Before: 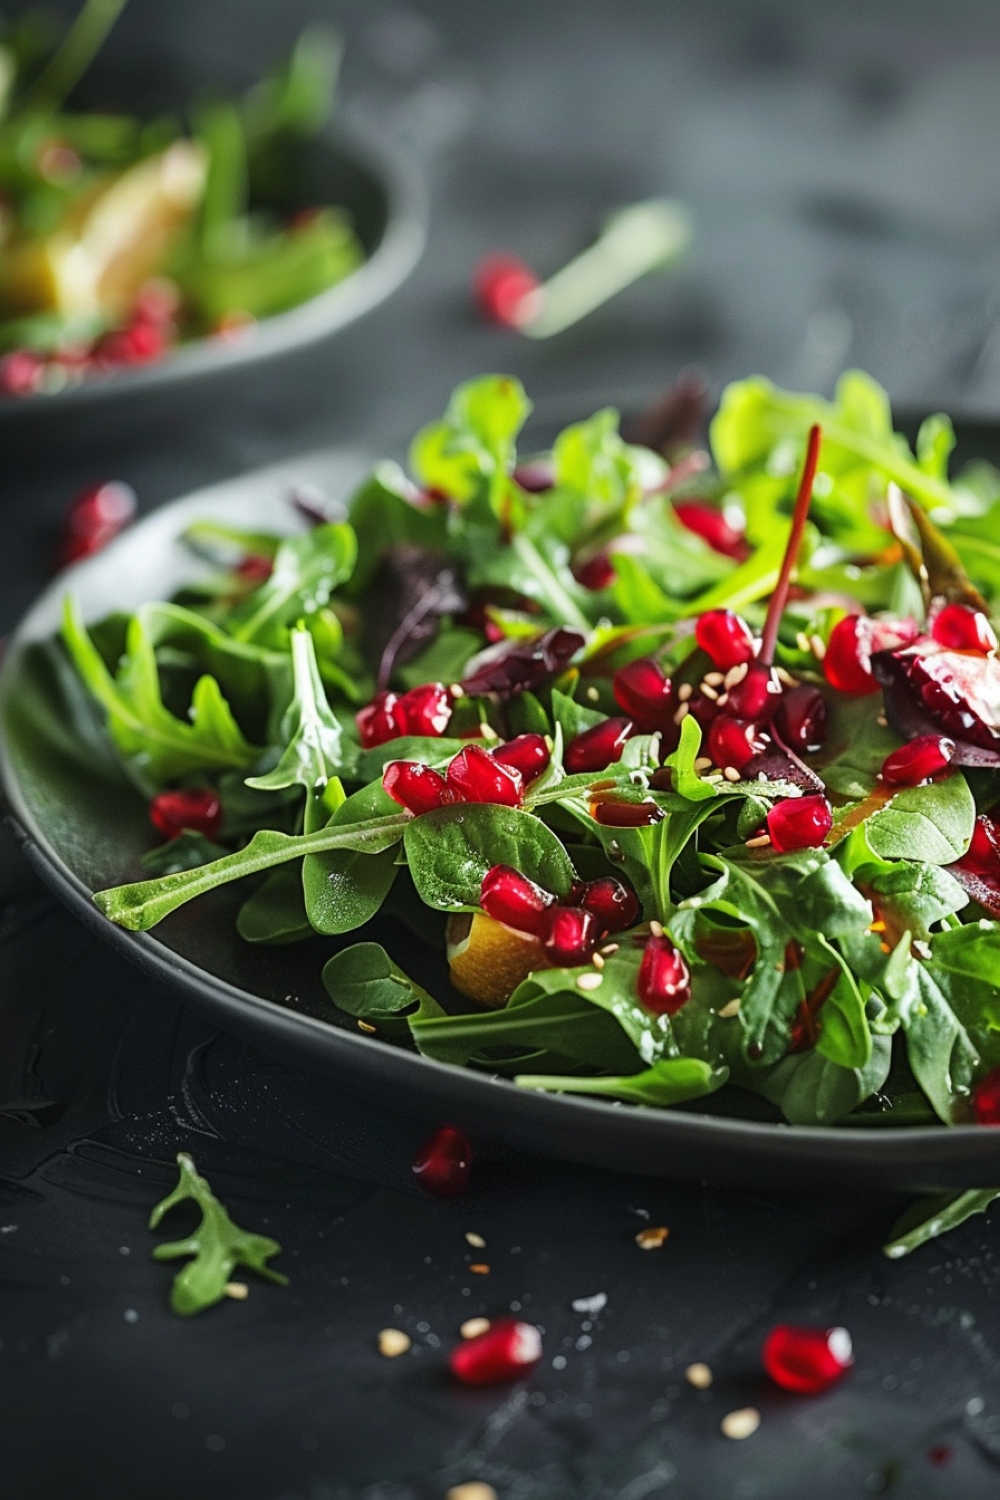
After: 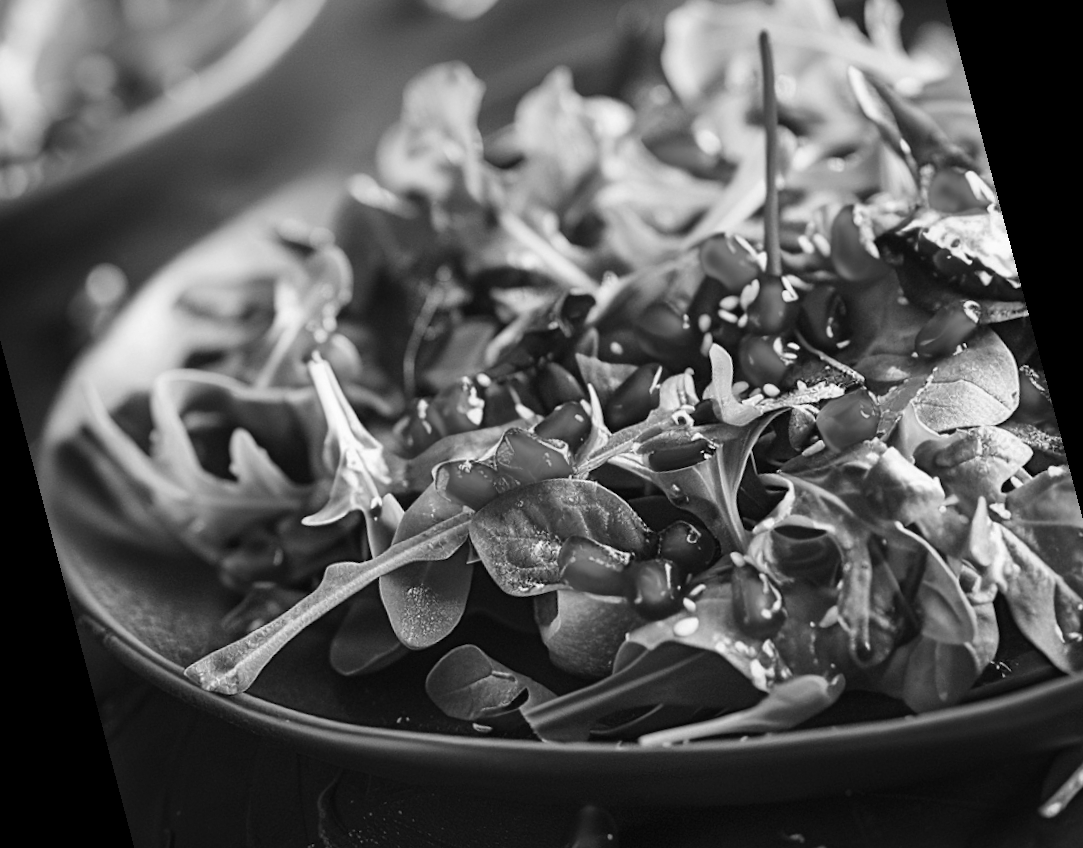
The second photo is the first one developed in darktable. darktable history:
monochrome: a -6.99, b 35.61, size 1.4
rotate and perspective: rotation -14.8°, crop left 0.1, crop right 0.903, crop top 0.25, crop bottom 0.748
